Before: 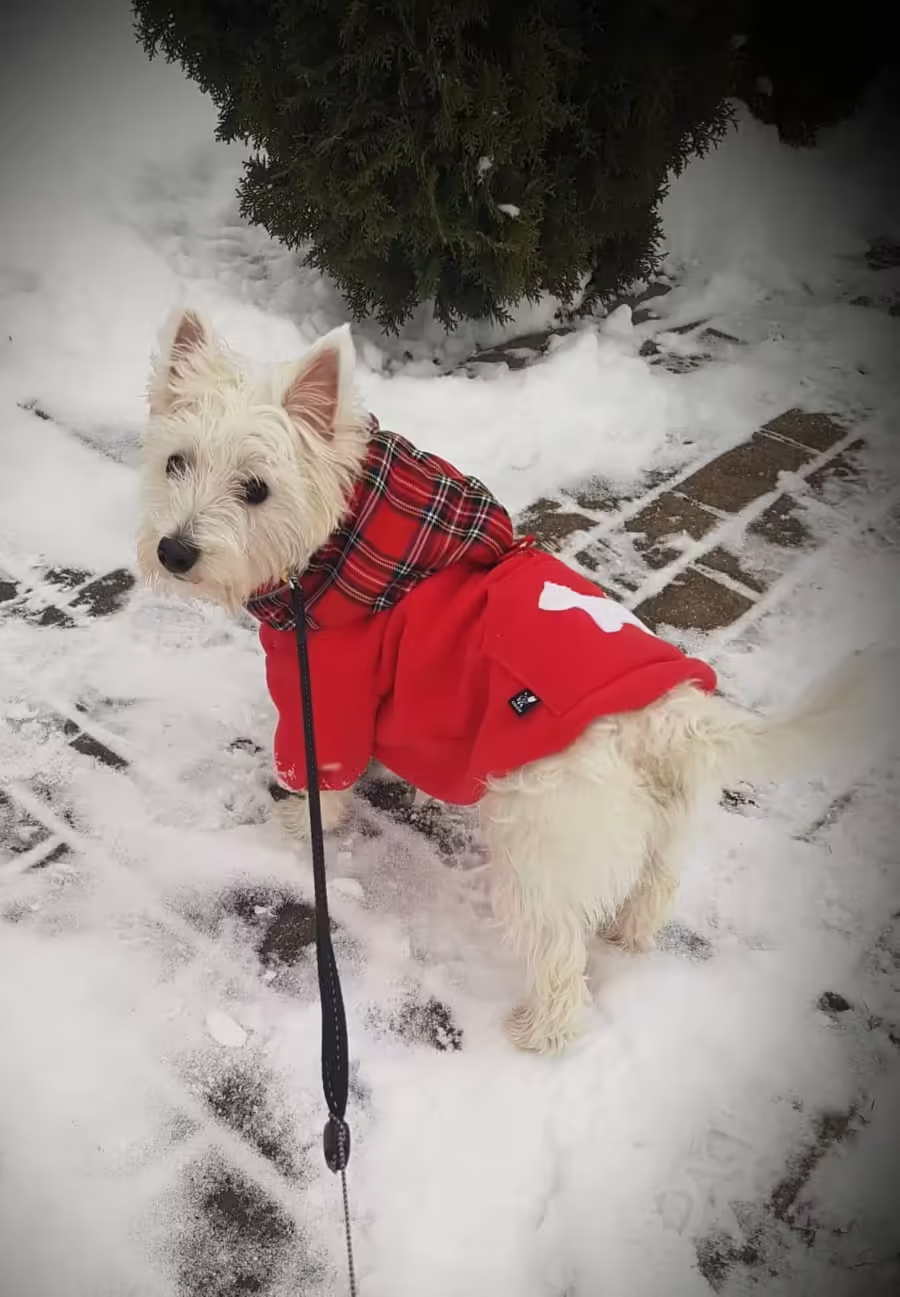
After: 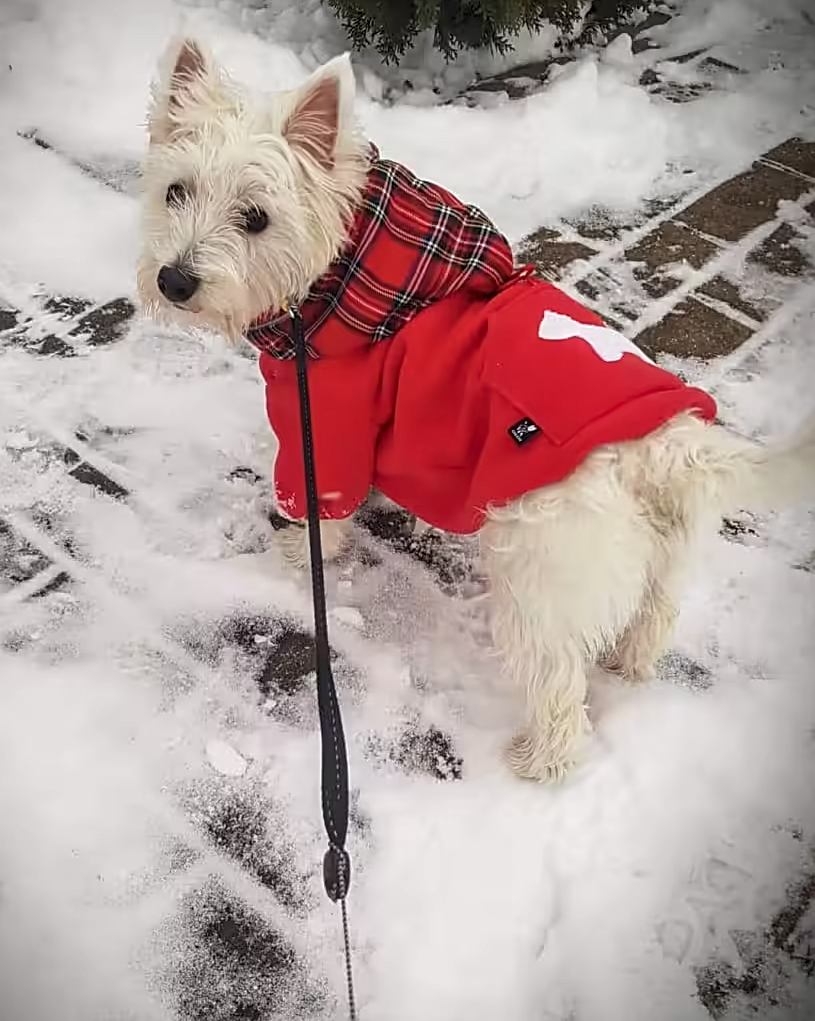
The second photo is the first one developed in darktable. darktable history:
exposure: exposure 0.074 EV, compensate highlight preservation false
local contrast: detail 130%
crop: top 20.953%, right 9.402%, bottom 0.294%
sharpen: on, module defaults
